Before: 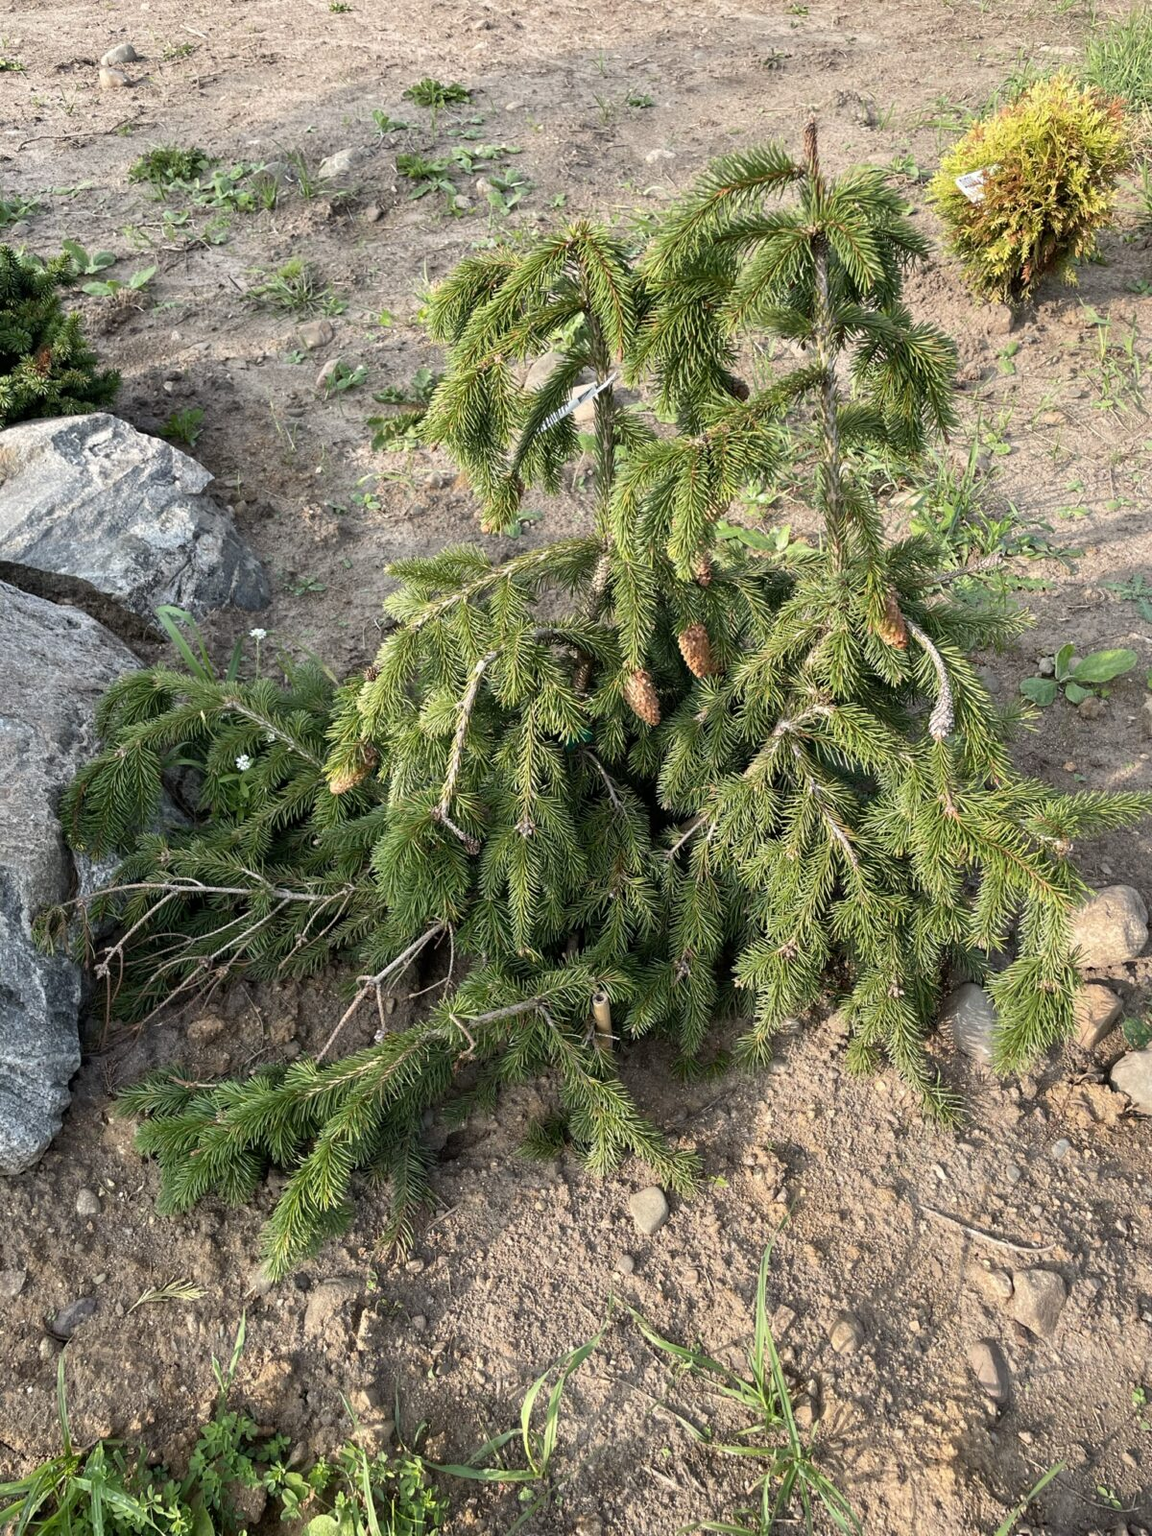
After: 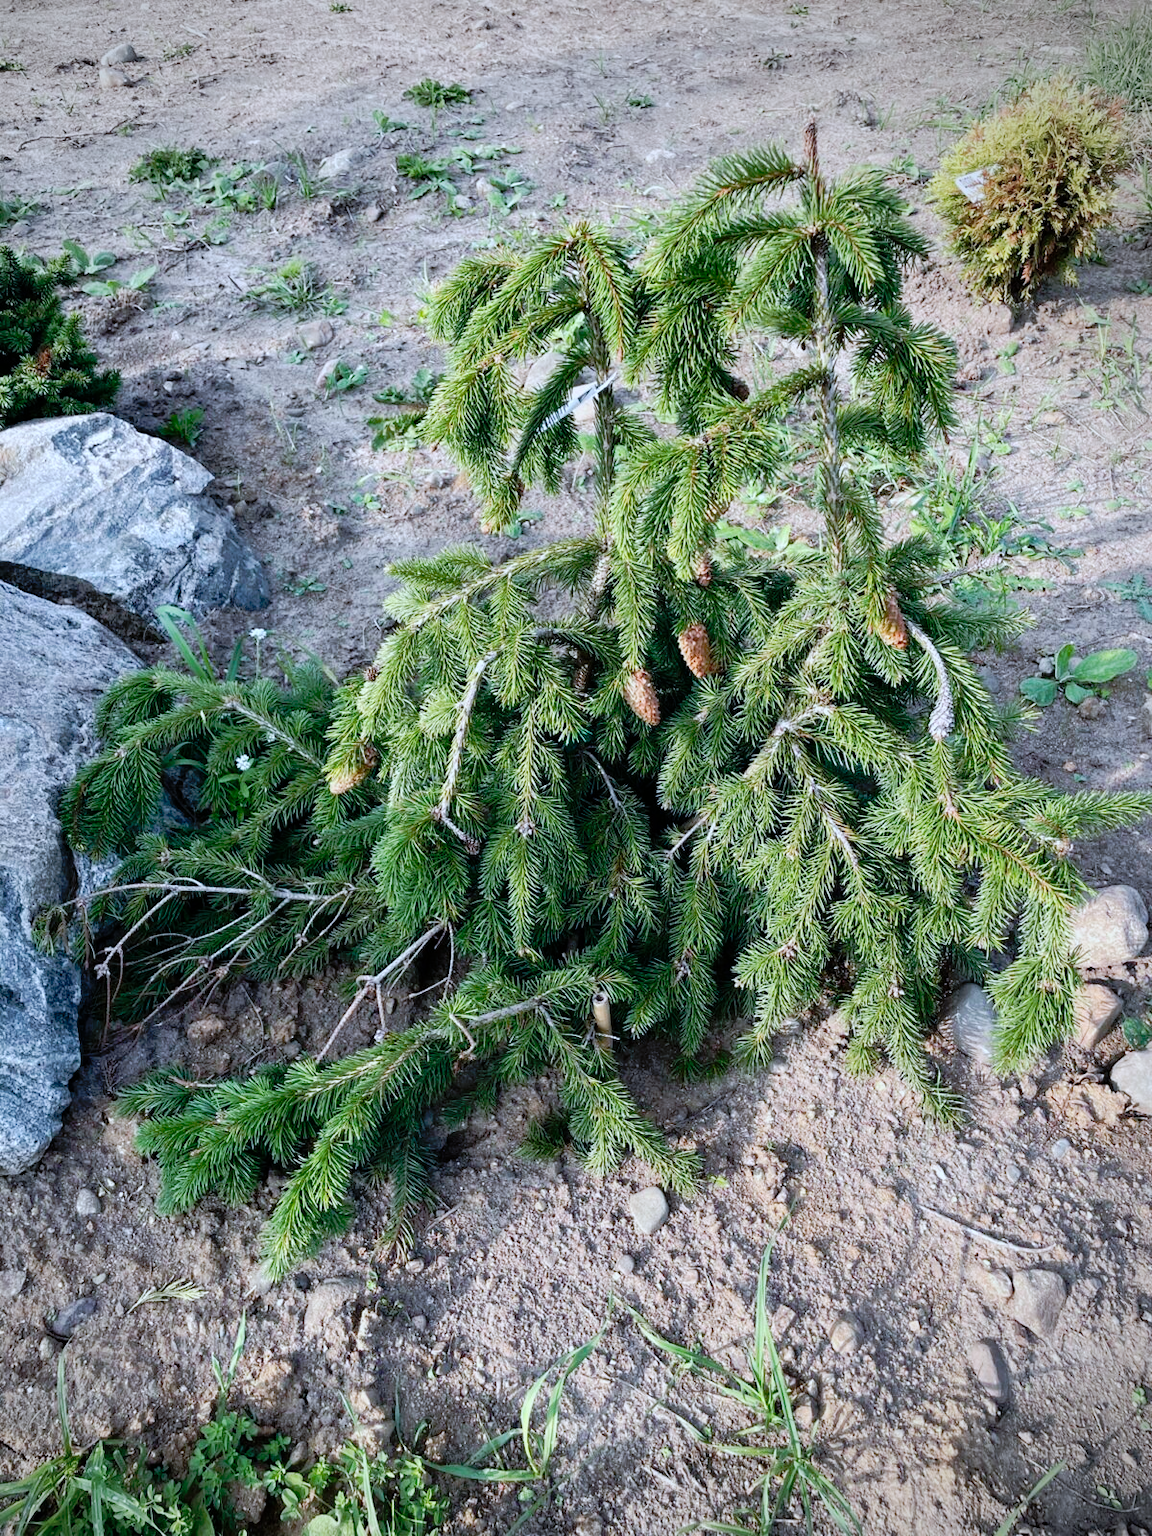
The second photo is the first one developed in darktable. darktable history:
tone equalizer: edges refinement/feathering 500, mask exposure compensation -1.57 EV, preserve details no
vignetting: center (-0.078, 0.062)
sharpen: radius 2.926, amount 0.864, threshold 47.362
tone curve: curves: ch0 [(0, 0) (0.105, 0.044) (0.195, 0.128) (0.283, 0.283) (0.384, 0.404) (0.485, 0.531) (0.635, 0.7) (0.832, 0.858) (1, 0.977)]; ch1 [(0, 0) (0.161, 0.092) (0.35, 0.33) (0.379, 0.401) (0.448, 0.478) (0.498, 0.503) (0.531, 0.537) (0.586, 0.563) (0.687, 0.648) (1, 1)]; ch2 [(0, 0) (0.359, 0.372) (0.437, 0.437) (0.483, 0.484) (0.53, 0.515) (0.556, 0.553) (0.635, 0.589) (1, 1)], preserve colors none
color calibration: illuminant custom, x 0.39, y 0.392, temperature 3851.73 K, gamut compression 0.971
